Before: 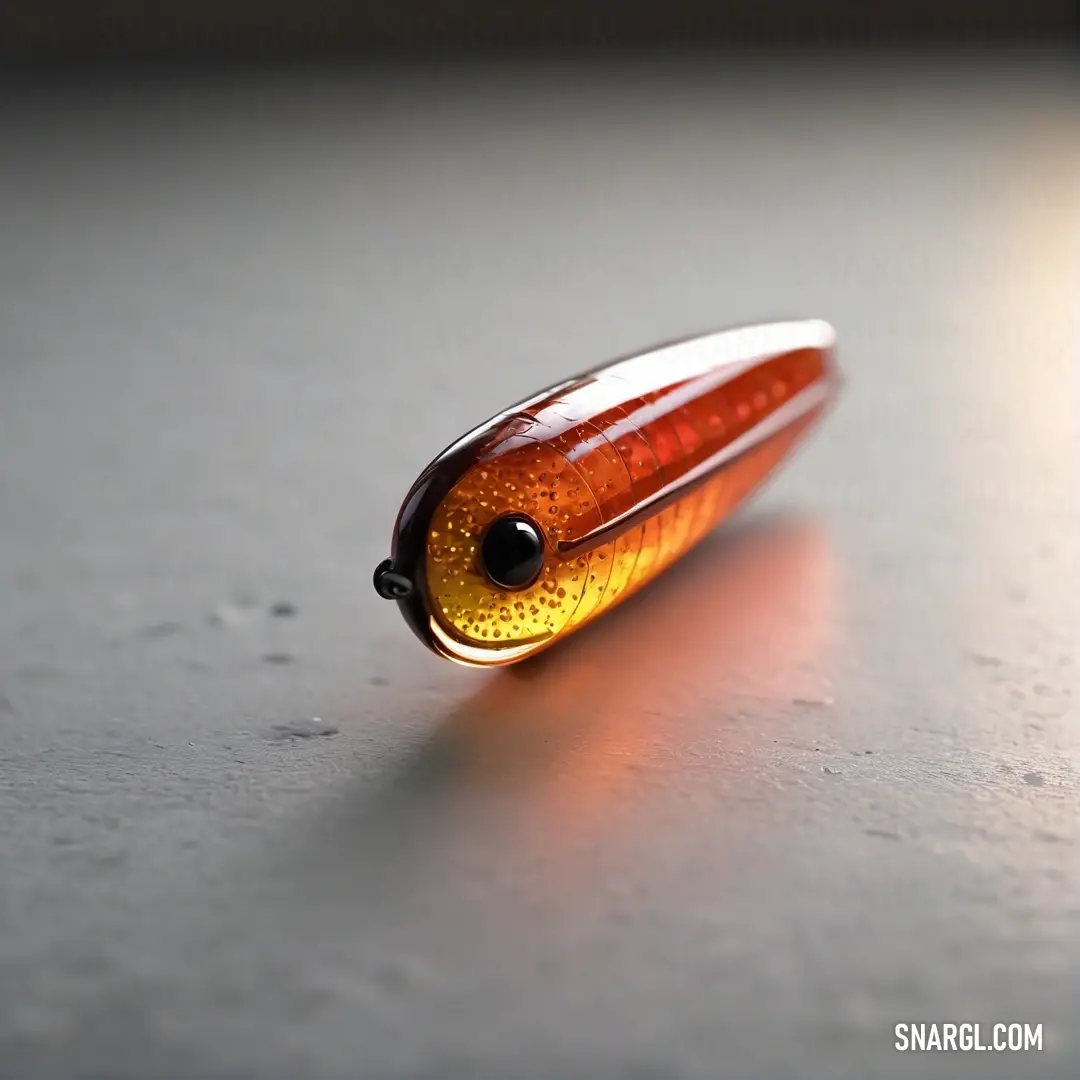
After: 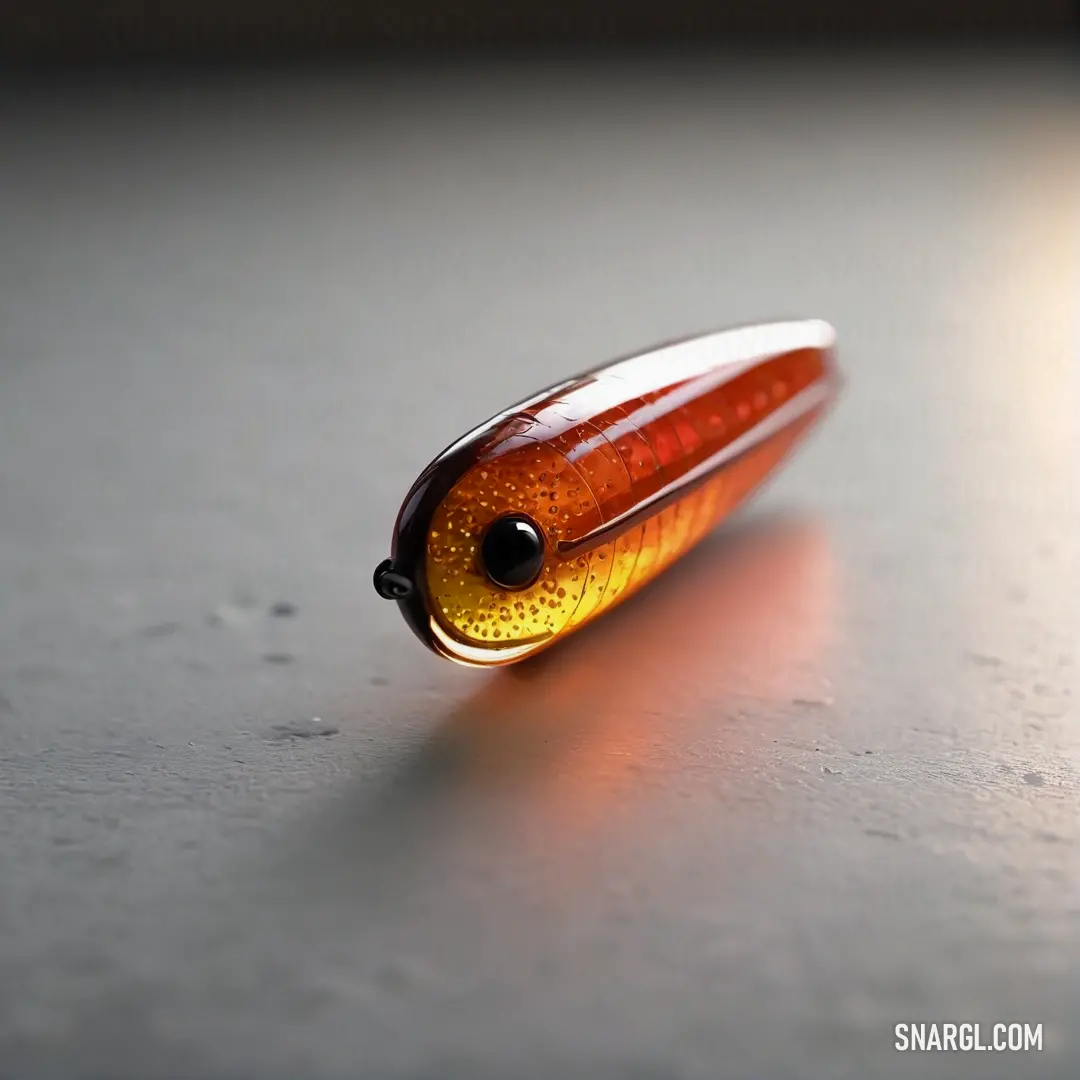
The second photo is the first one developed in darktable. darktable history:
contrast equalizer: y [[0.5, 0.488, 0.462, 0.461, 0.491, 0.5], [0.5 ×6], [0.5 ×6], [0 ×6], [0 ×6]]
color balance: mode lift, gamma, gain (sRGB), lift [0.97, 1, 1, 1], gamma [1.03, 1, 1, 1]
base curve: curves: ch0 [(0, 0) (0.303, 0.277) (1, 1)]
